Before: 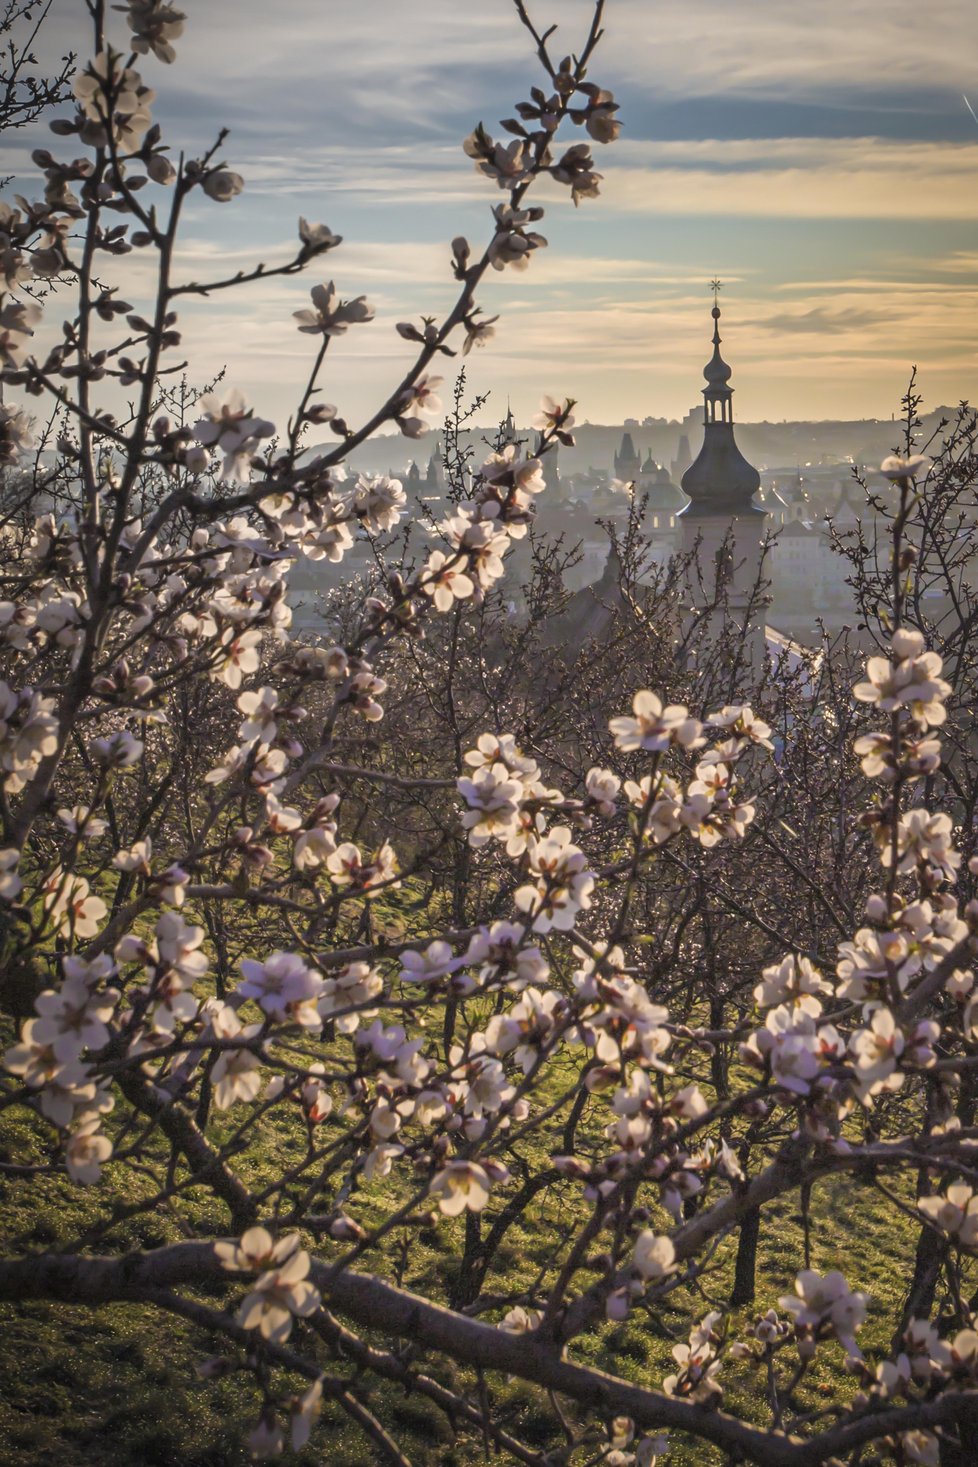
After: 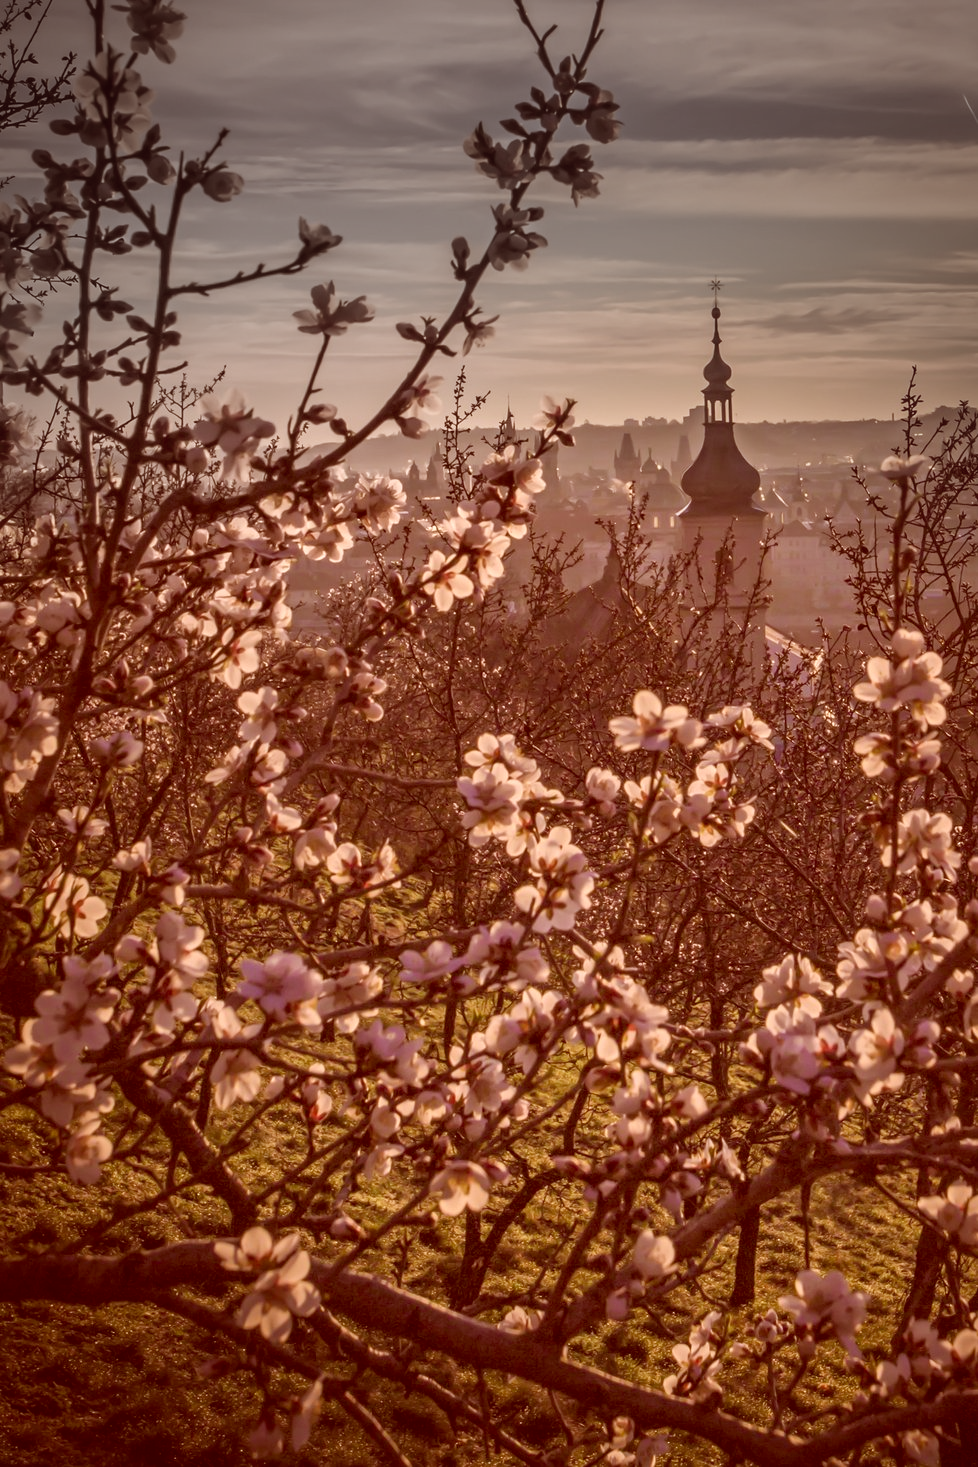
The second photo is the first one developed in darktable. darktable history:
vignetting: fall-off start 100.94%, center (-0.024, 0.401), width/height ratio 1.306, unbound false
color correction: highlights a* 9.27, highlights b* 8.68, shadows a* 39.45, shadows b* 39.27, saturation 0.817
